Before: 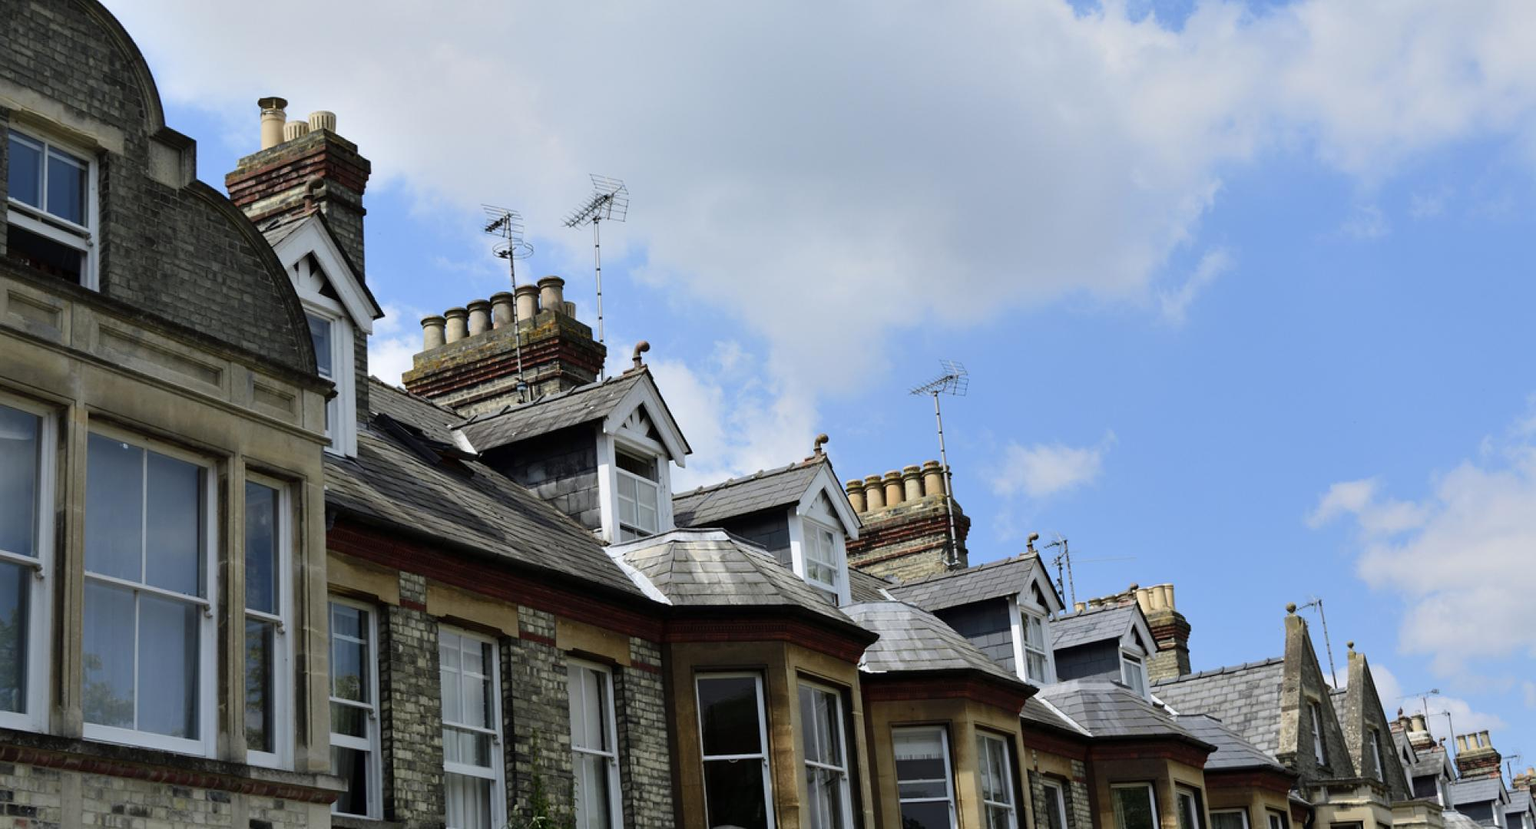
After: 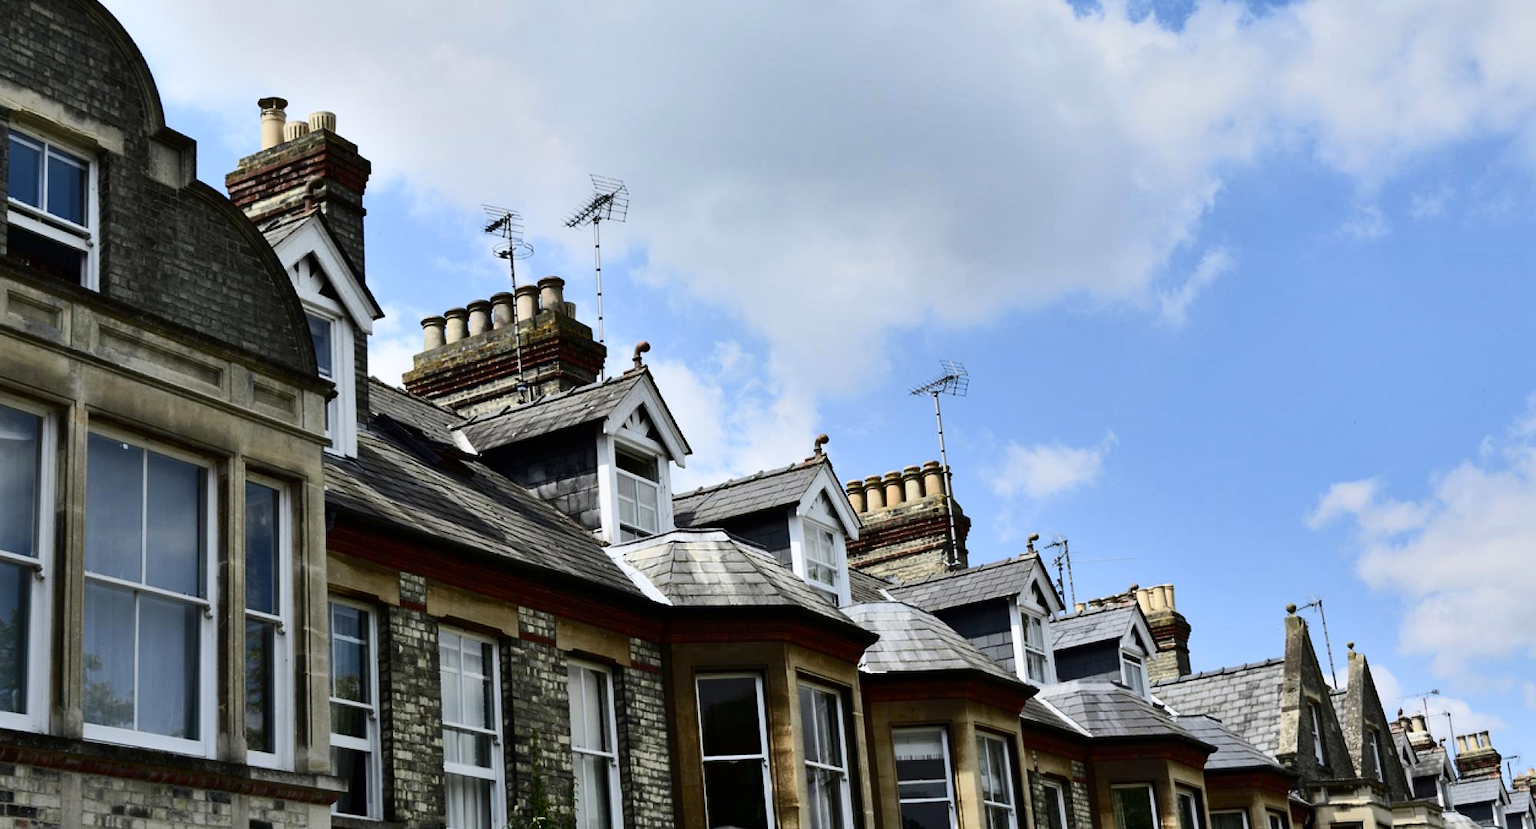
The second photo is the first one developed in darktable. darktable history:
contrast brightness saturation: contrast 0.28
shadows and highlights: soften with gaussian
